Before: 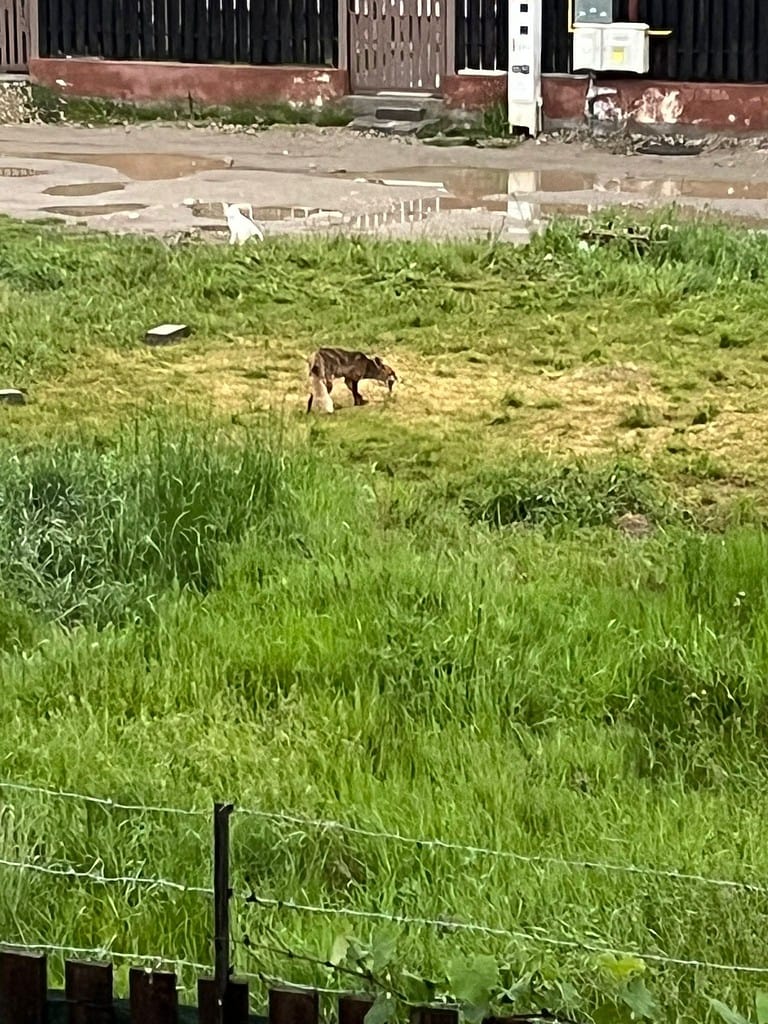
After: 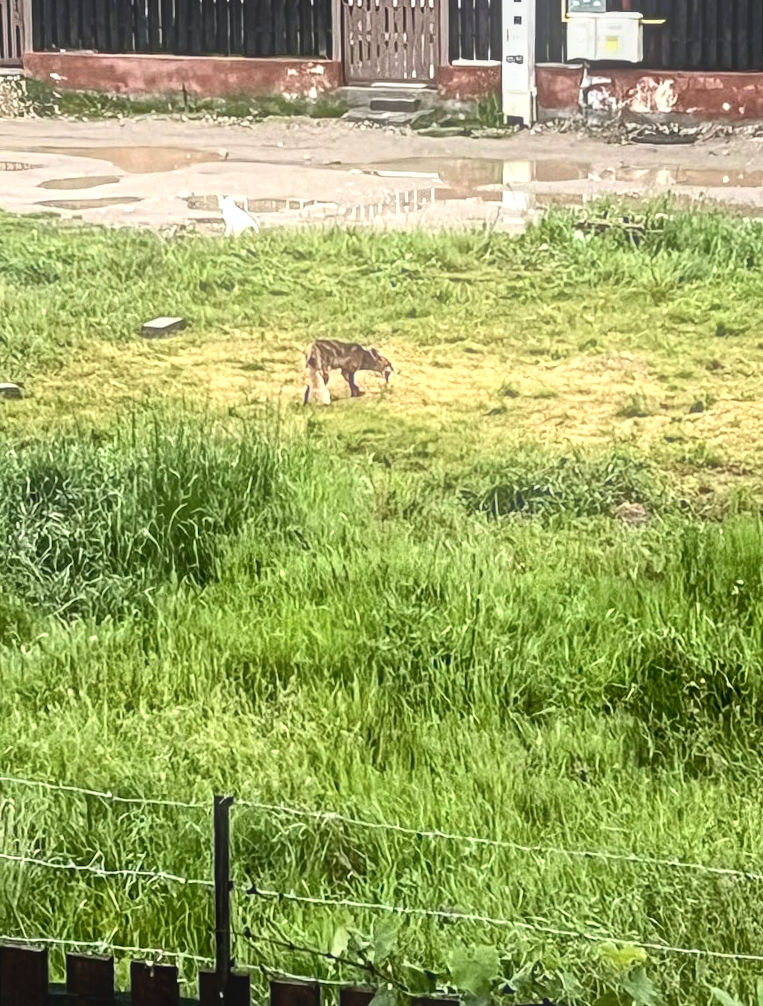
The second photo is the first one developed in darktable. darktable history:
rotate and perspective: rotation -0.45°, automatic cropping original format, crop left 0.008, crop right 0.992, crop top 0.012, crop bottom 0.988
local contrast: highlights 59%, detail 145%
bloom: on, module defaults
contrast brightness saturation: contrast 0.22
